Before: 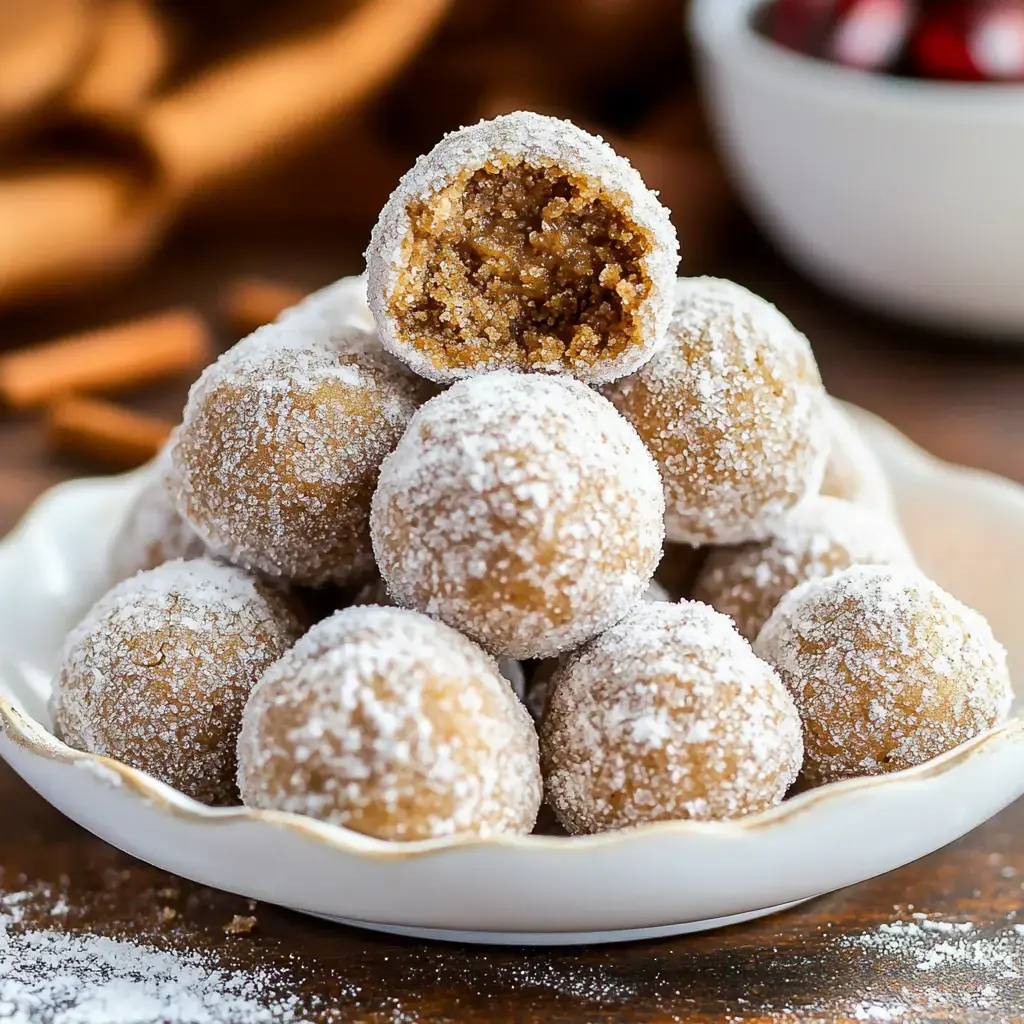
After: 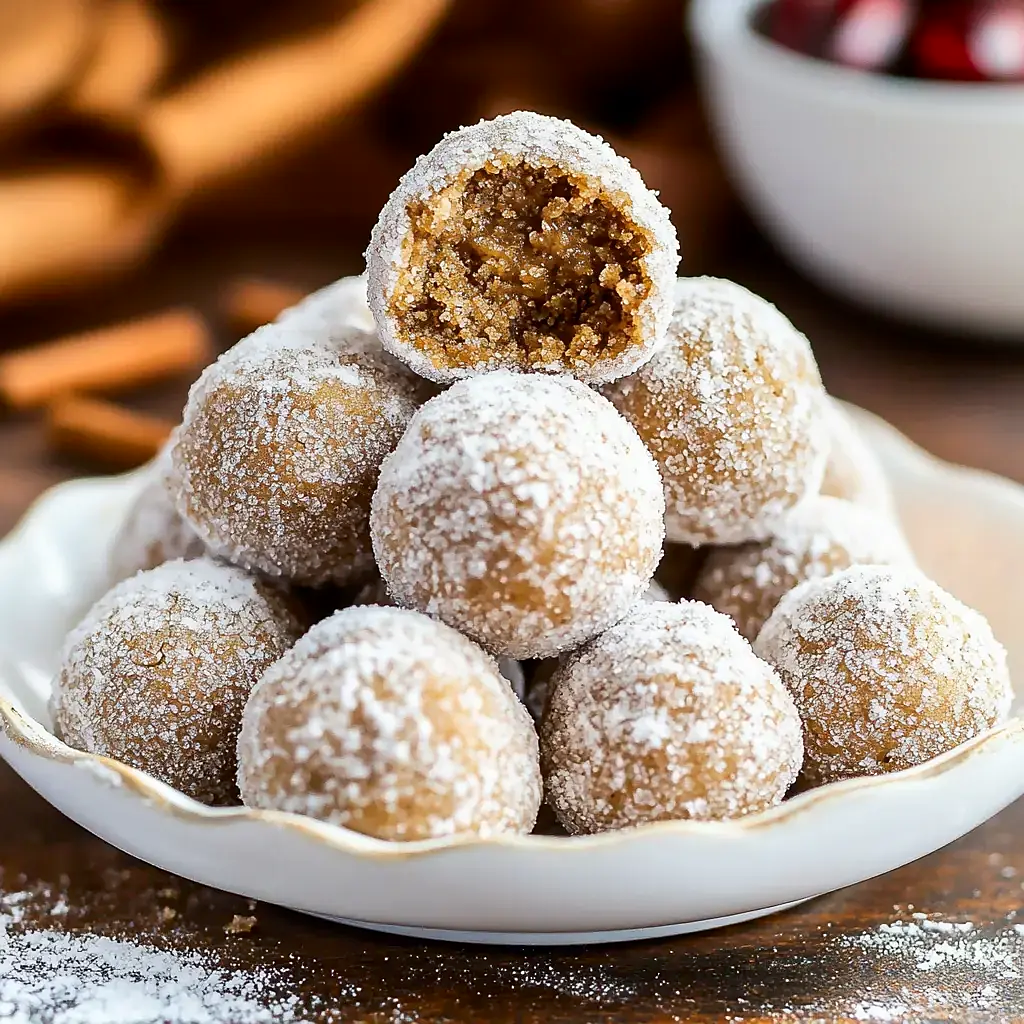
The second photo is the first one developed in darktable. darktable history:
shadows and highlights: shadows -30, highlights 30
sharpen: radius 0.969, amount 0.604
